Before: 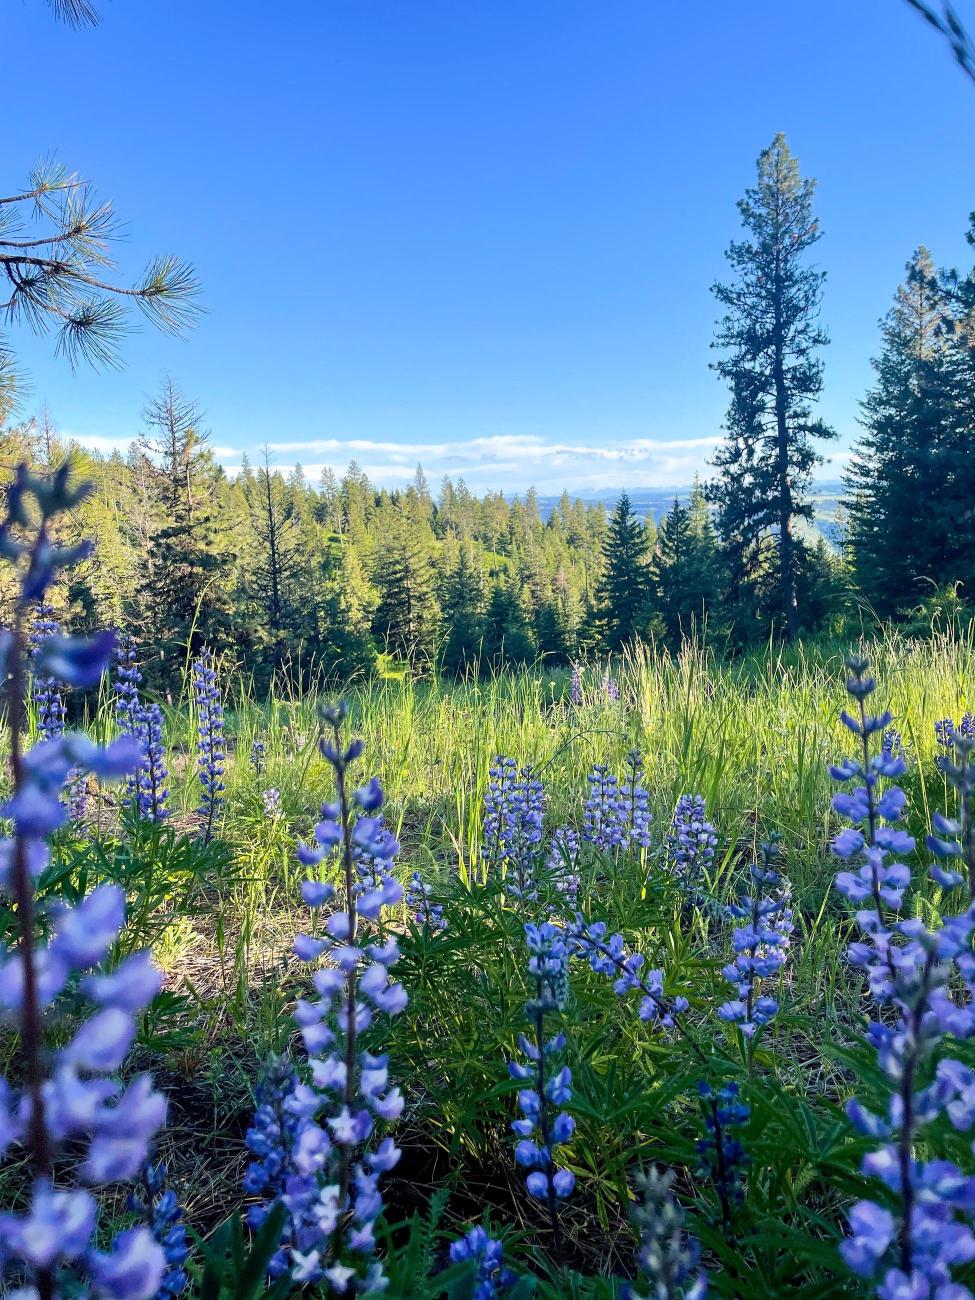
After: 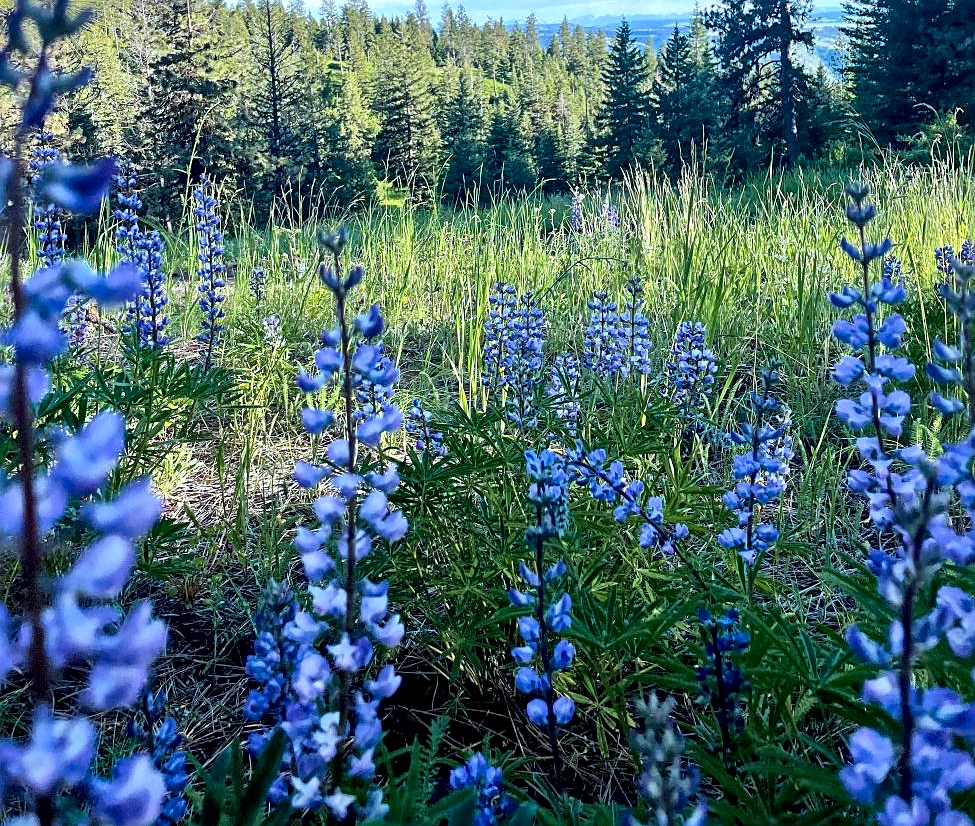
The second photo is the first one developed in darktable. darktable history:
local contrast: mode bilateral grid, contrast 20, coarseness 19, detail 163%, midtone range 0.2
color correction: highlights a* -4.18, highlights b* -10.81
crop and rotate: top 36.435%
white balance: red 0.98, blue 1.034
sharpen: on, module defaults
